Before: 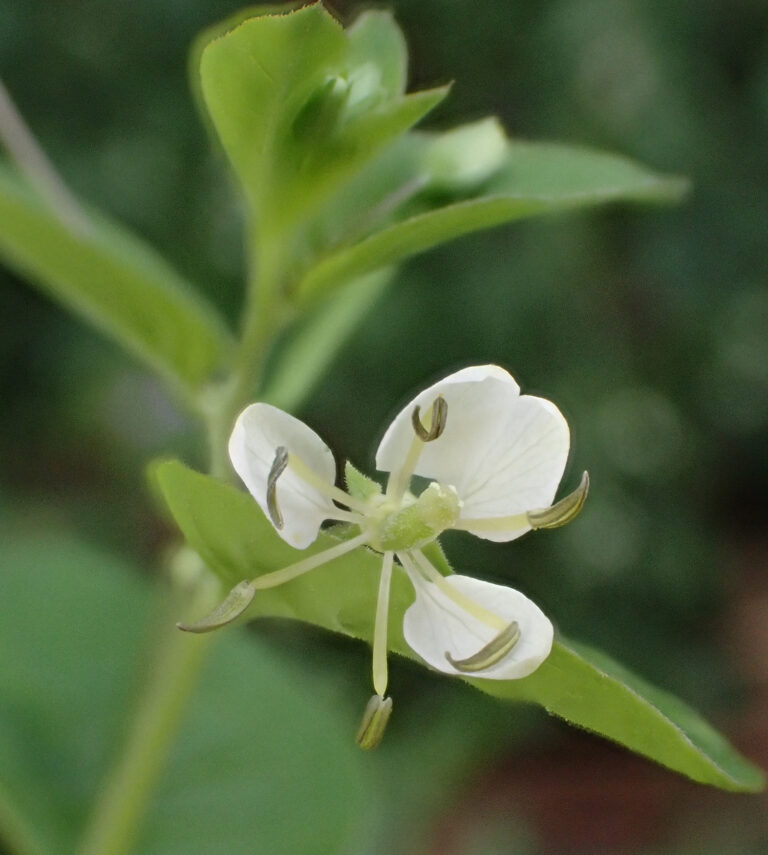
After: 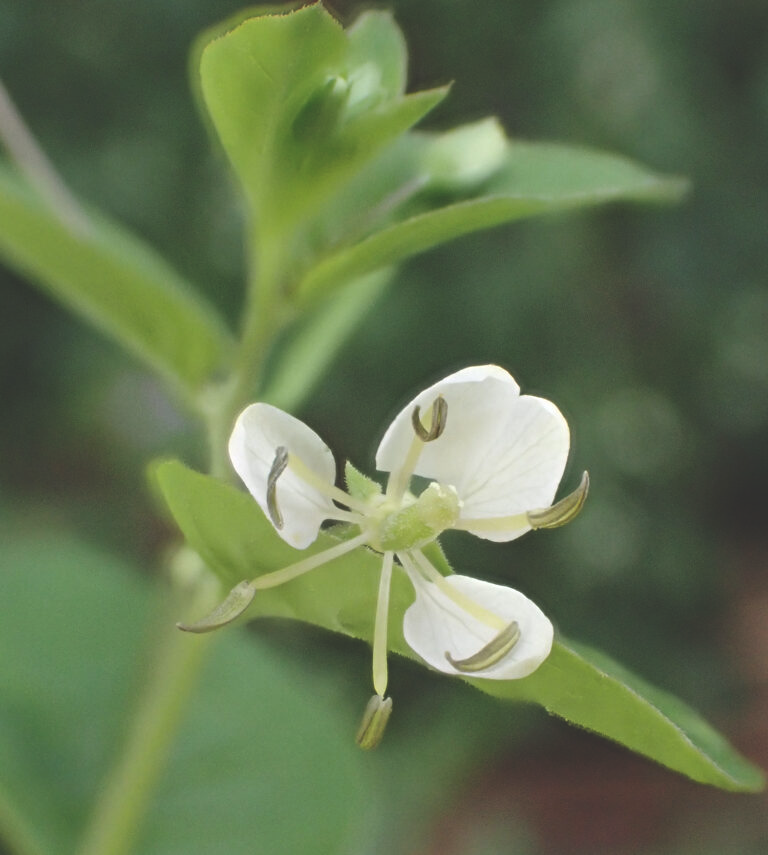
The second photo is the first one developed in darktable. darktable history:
levels: levels [0, 0.476, 0.951]
base curve: curves: ch0 [(0, 0) (0.283, 0.295) (1, 1)], preserve colors none
exposure: black level correction -0.023, exposure -0.039 EV, compensate highlight preservation false
